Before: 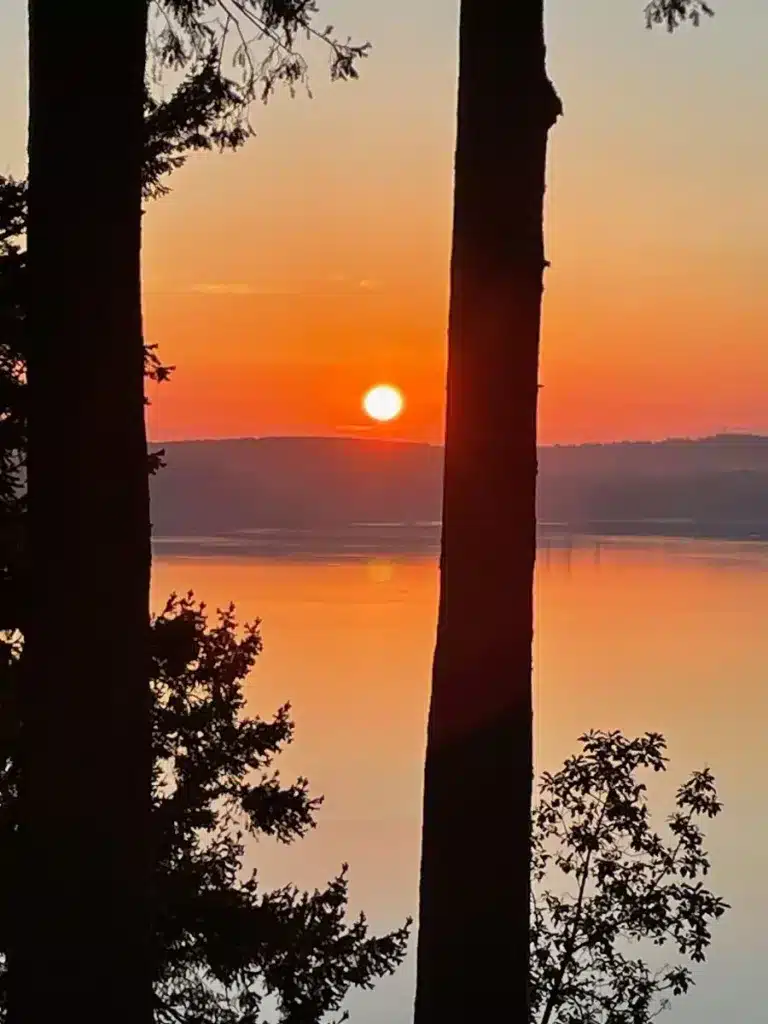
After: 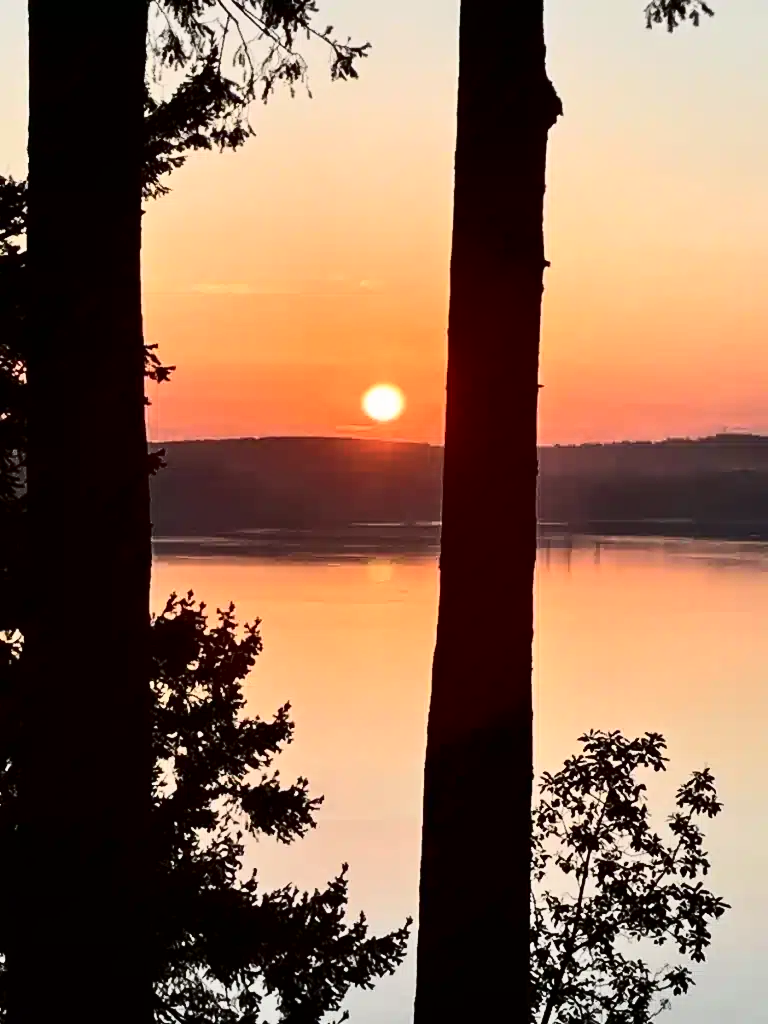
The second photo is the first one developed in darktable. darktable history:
contrast brightness saturation: contrast 0.496, saturation -0.102
